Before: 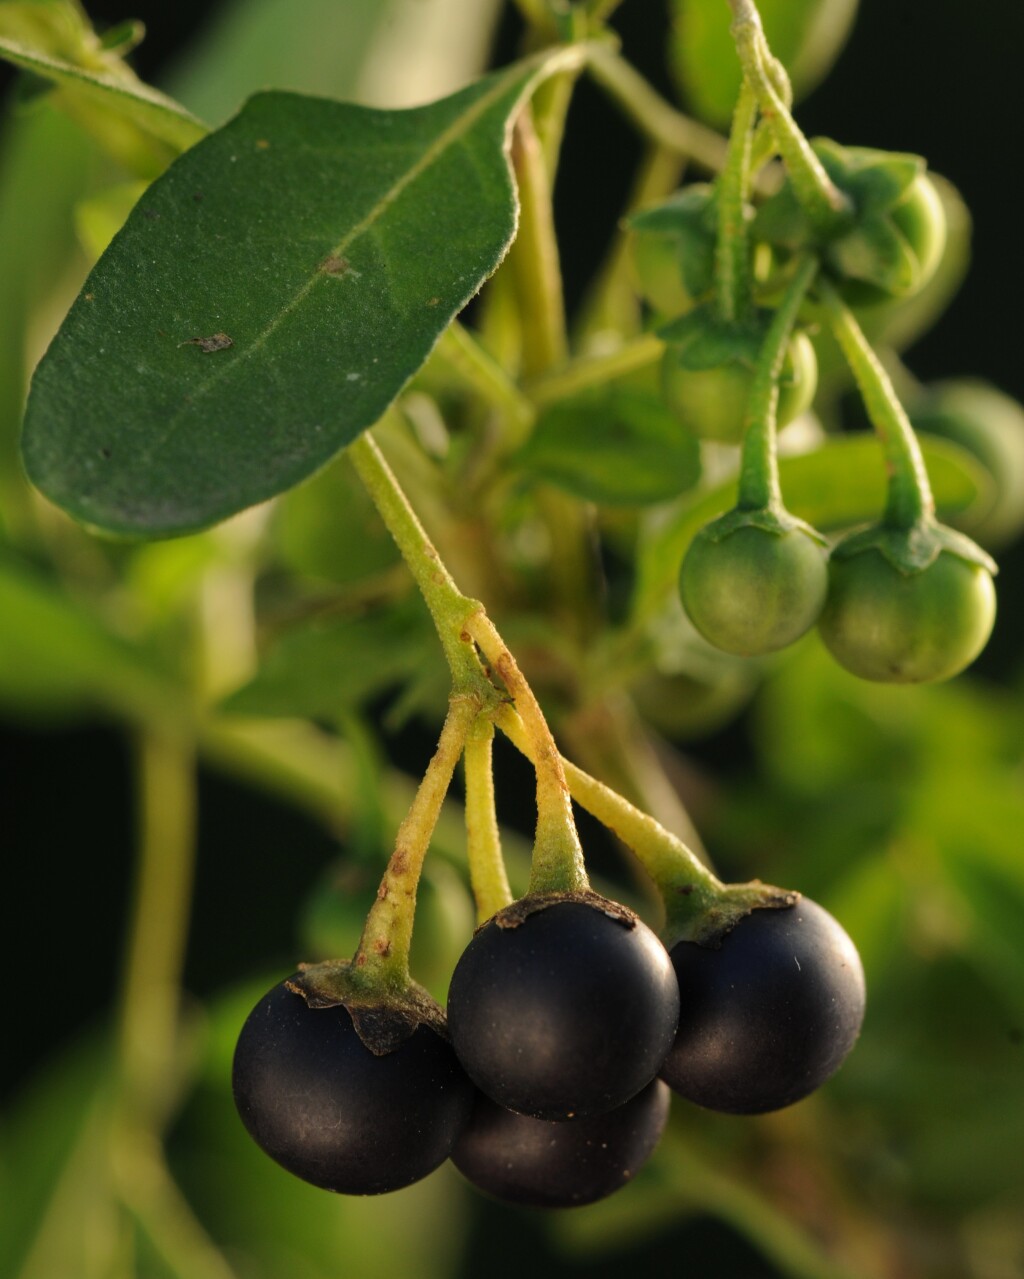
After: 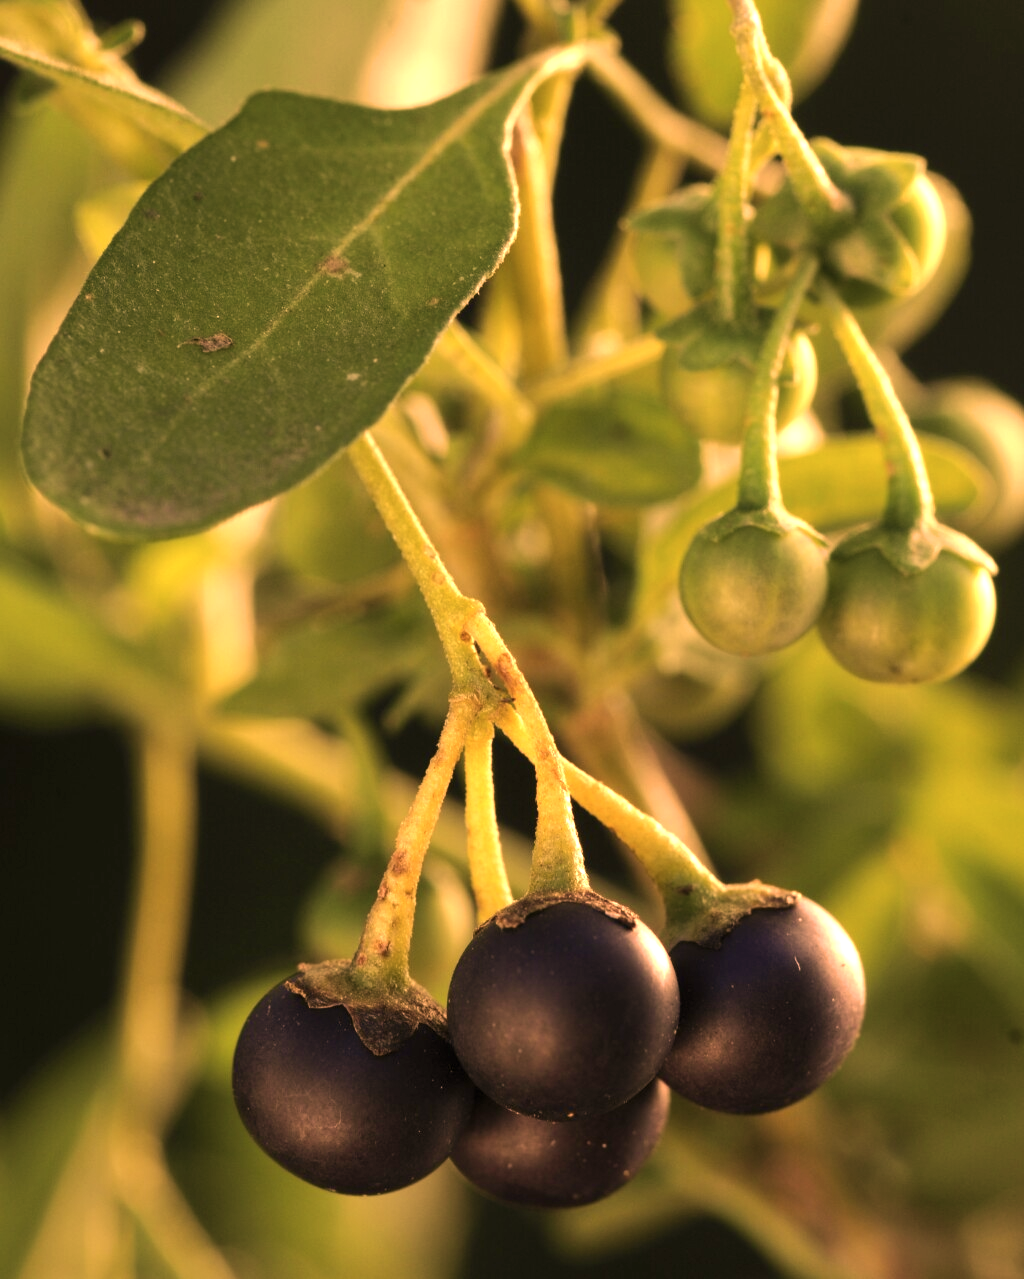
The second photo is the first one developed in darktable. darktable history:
velvia: strength 45.55%
color correction: highlights a* 39.4, highlights b* 39.62, saturation 0.685
exposure: black level correction 0, exposure 0.95 EV, compensate highlight preservation false
